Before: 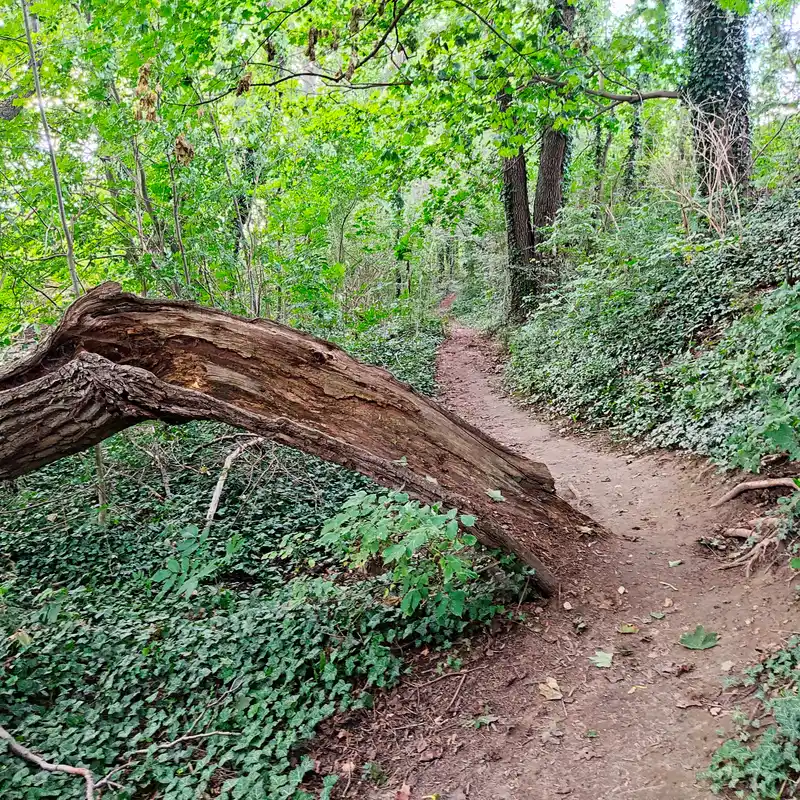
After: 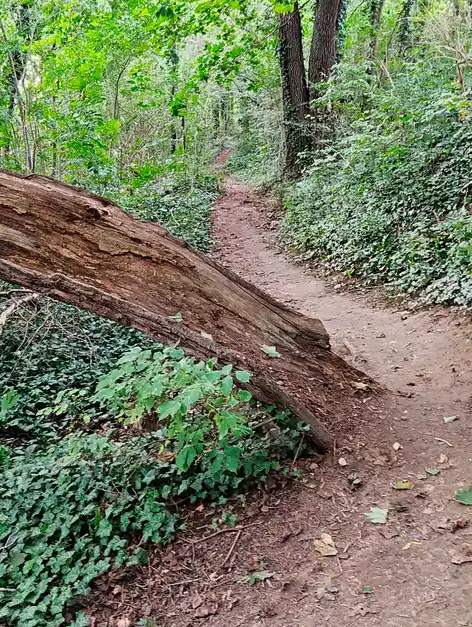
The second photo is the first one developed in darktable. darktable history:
crop and rotate: left 28.184%, top 18.095%, right 12.777%, bottom 3.431%
